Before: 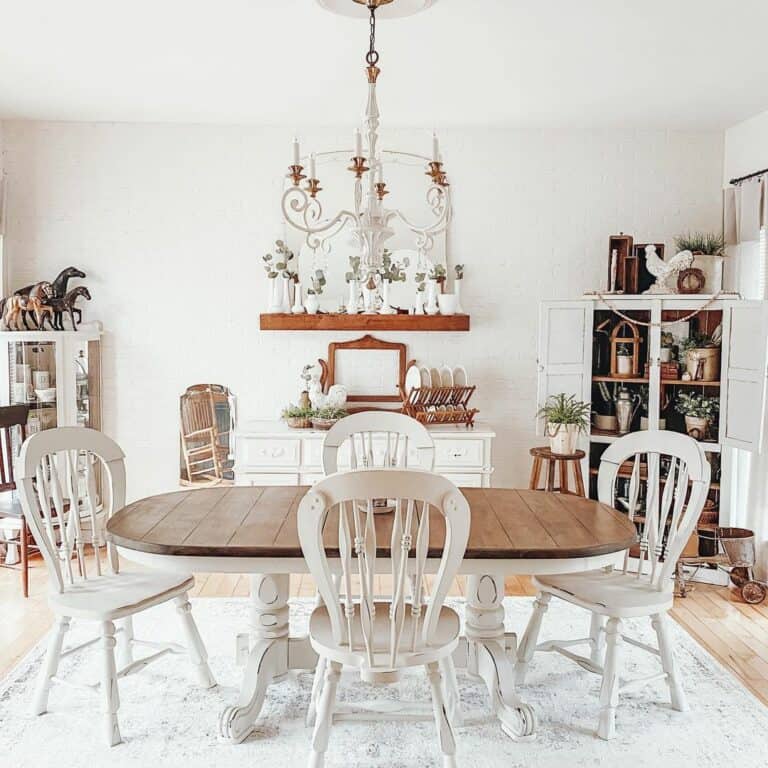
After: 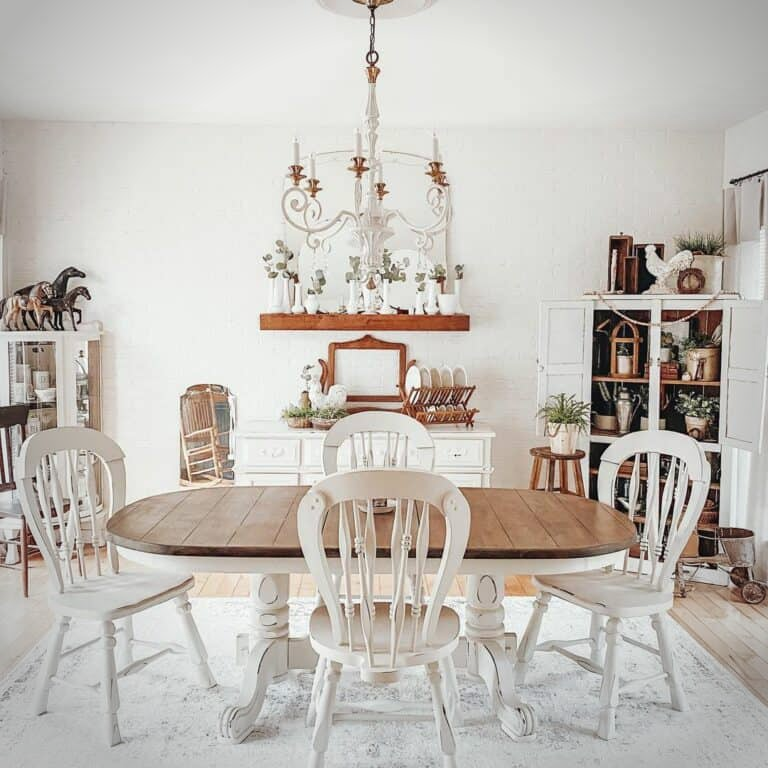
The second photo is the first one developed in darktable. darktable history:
vignetting: brightness -0.469, center (0.035, -0.097)
